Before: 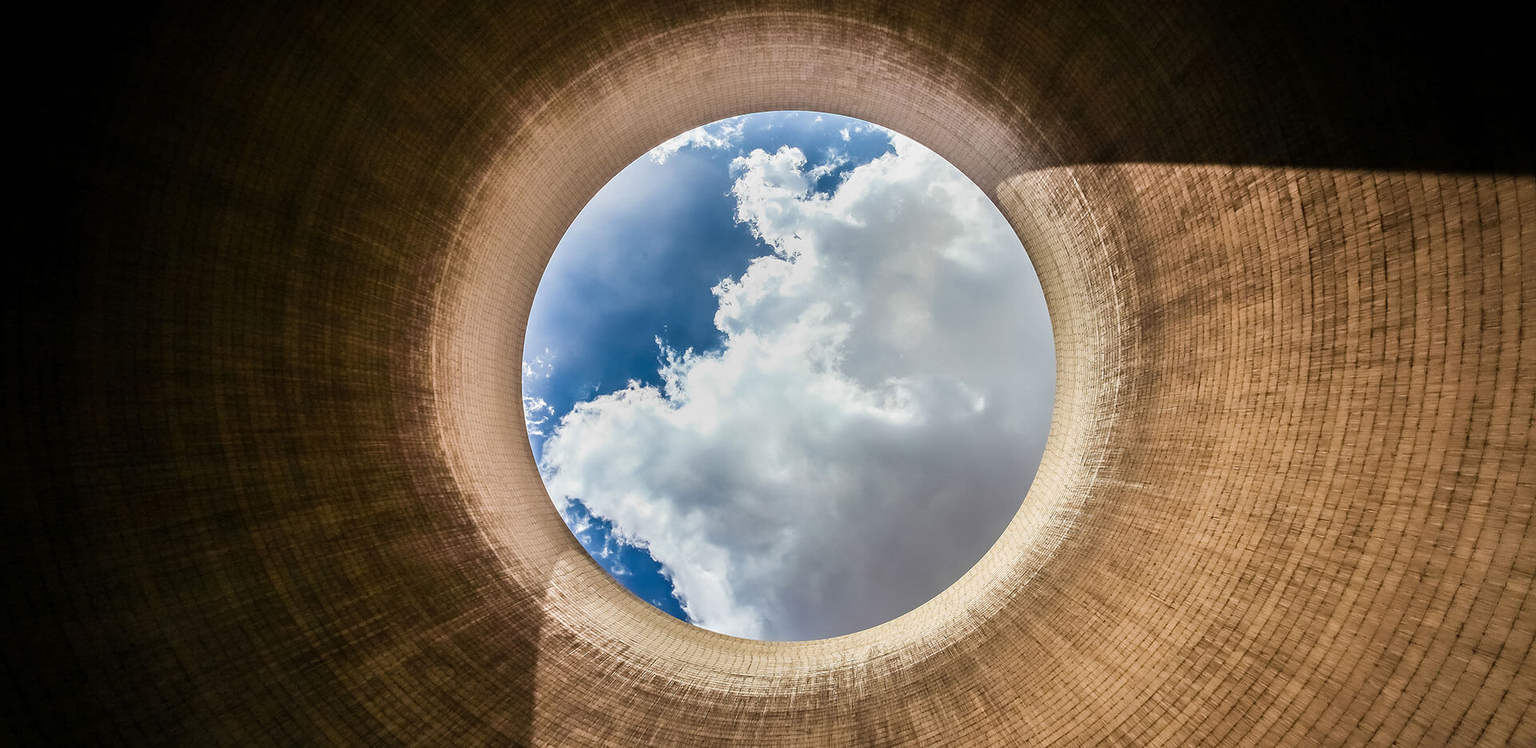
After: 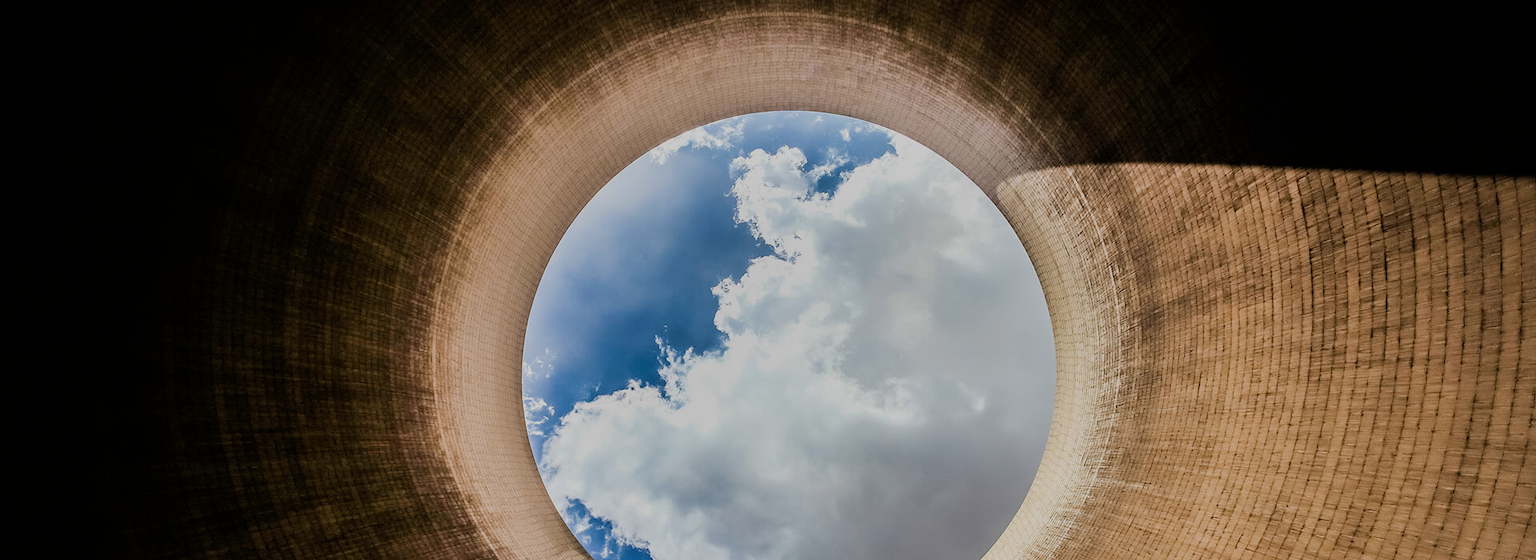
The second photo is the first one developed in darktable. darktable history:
filmic rgb: black relative exposure -7.11 EV, white relative exposure 5.39 EV, hardness 3.02
crop: bottom 24.98%
